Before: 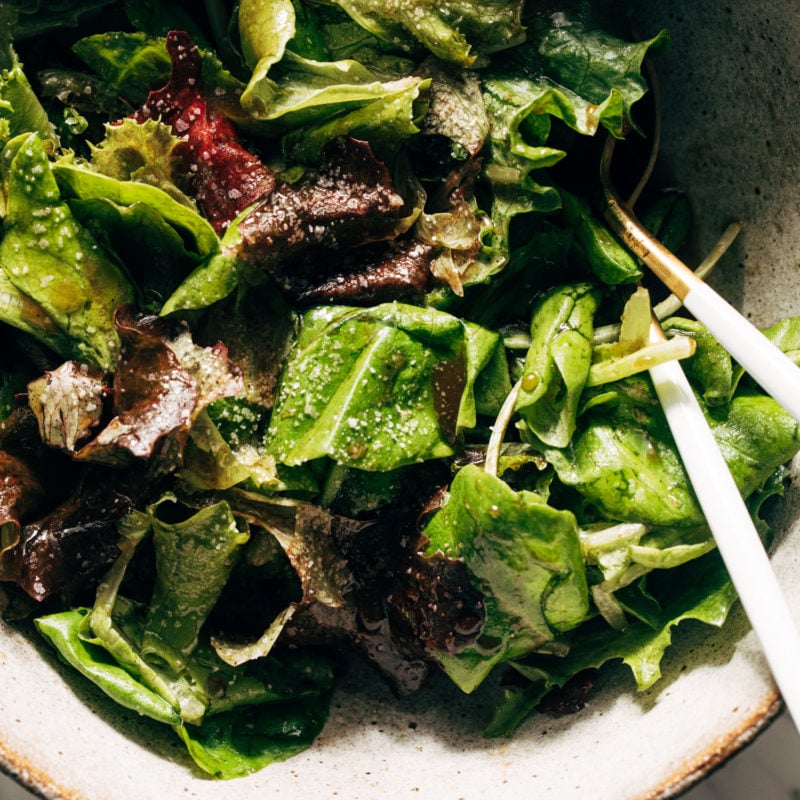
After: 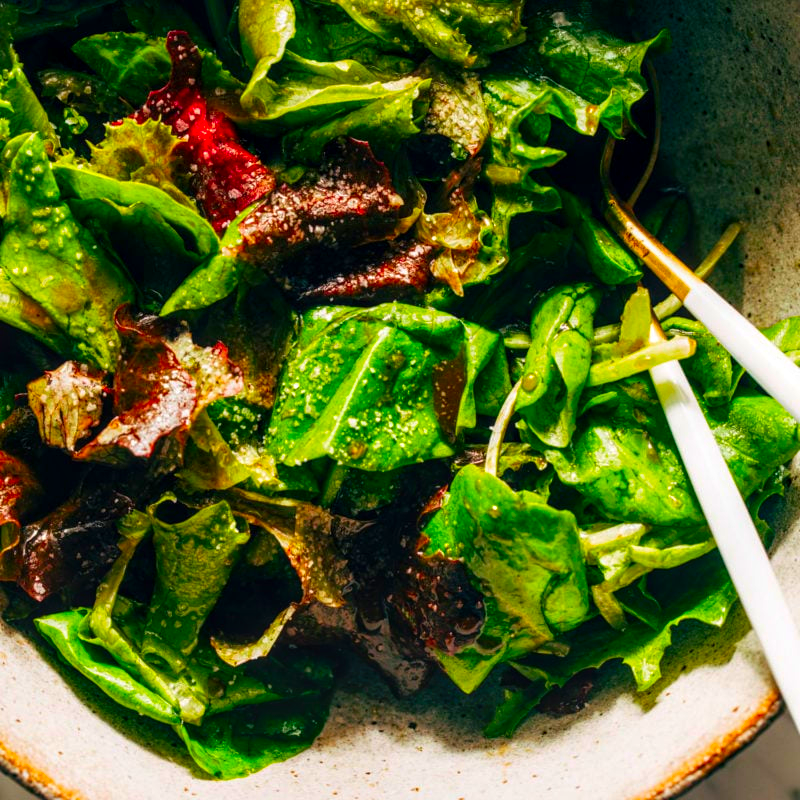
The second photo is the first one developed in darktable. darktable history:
color correction: saturation 2.15
local contrast: on, module defaults
